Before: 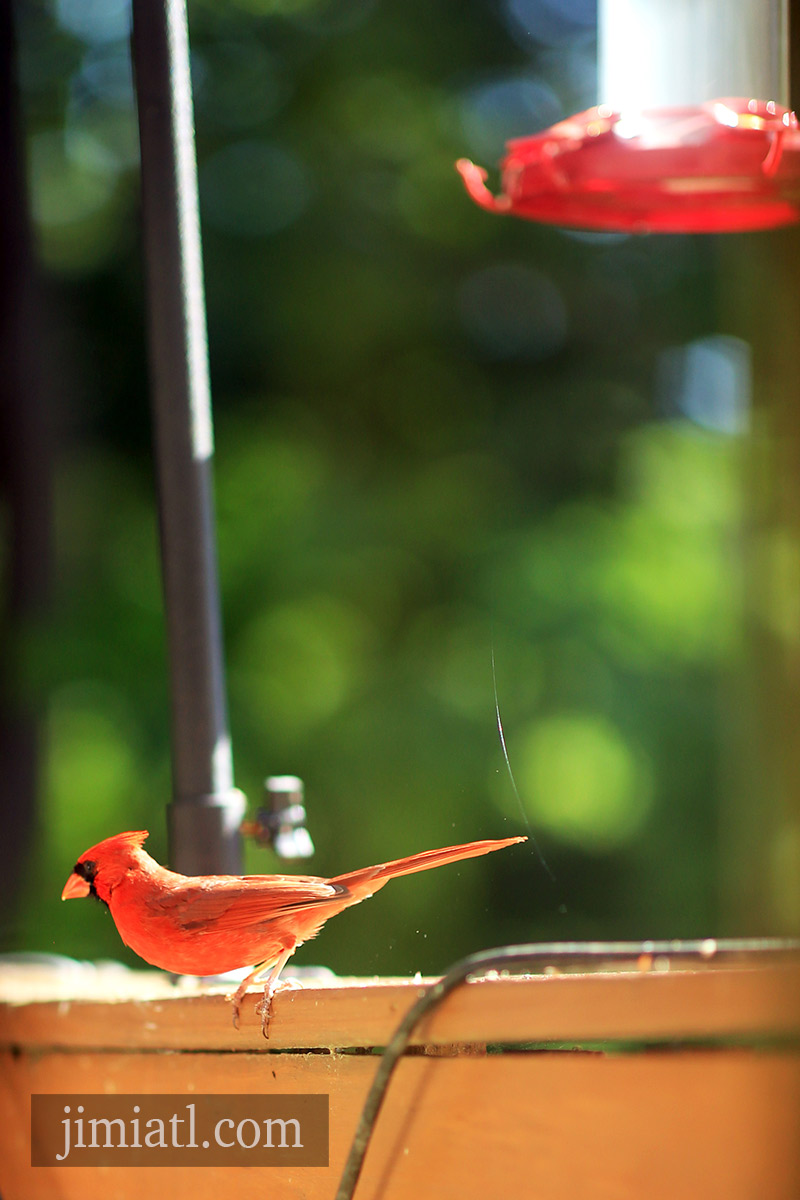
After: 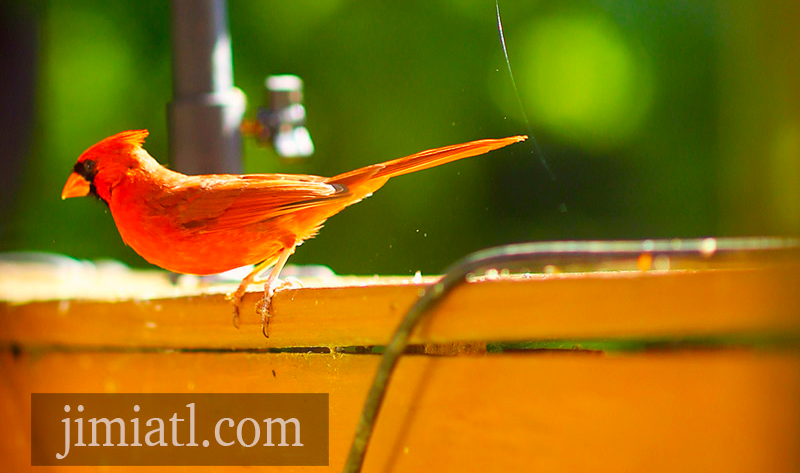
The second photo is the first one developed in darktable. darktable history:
haze removal: strength -0.064, compatibility mode true, adaptive false
crop and rotate: top 58.494%, bottom 2.076%
color balance rgb: power › luminance 1.29%, linear chroma grading › global chroma 14.641%, perceptual saturation grading › global saturation 31.104%, global vibrance 14.737%
